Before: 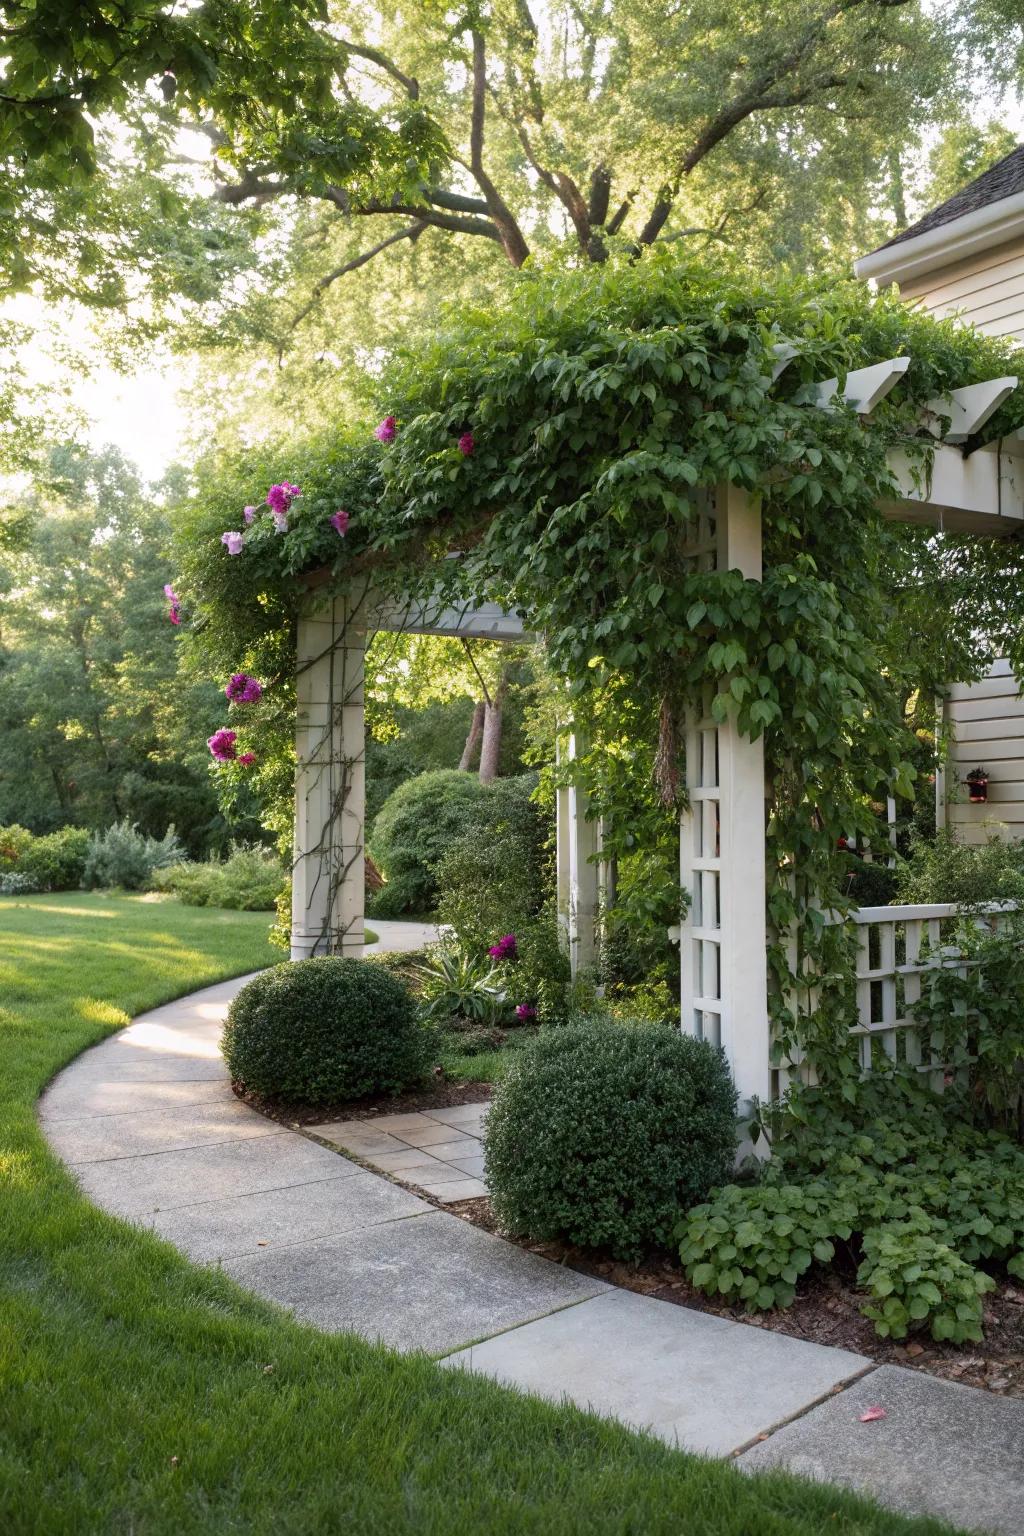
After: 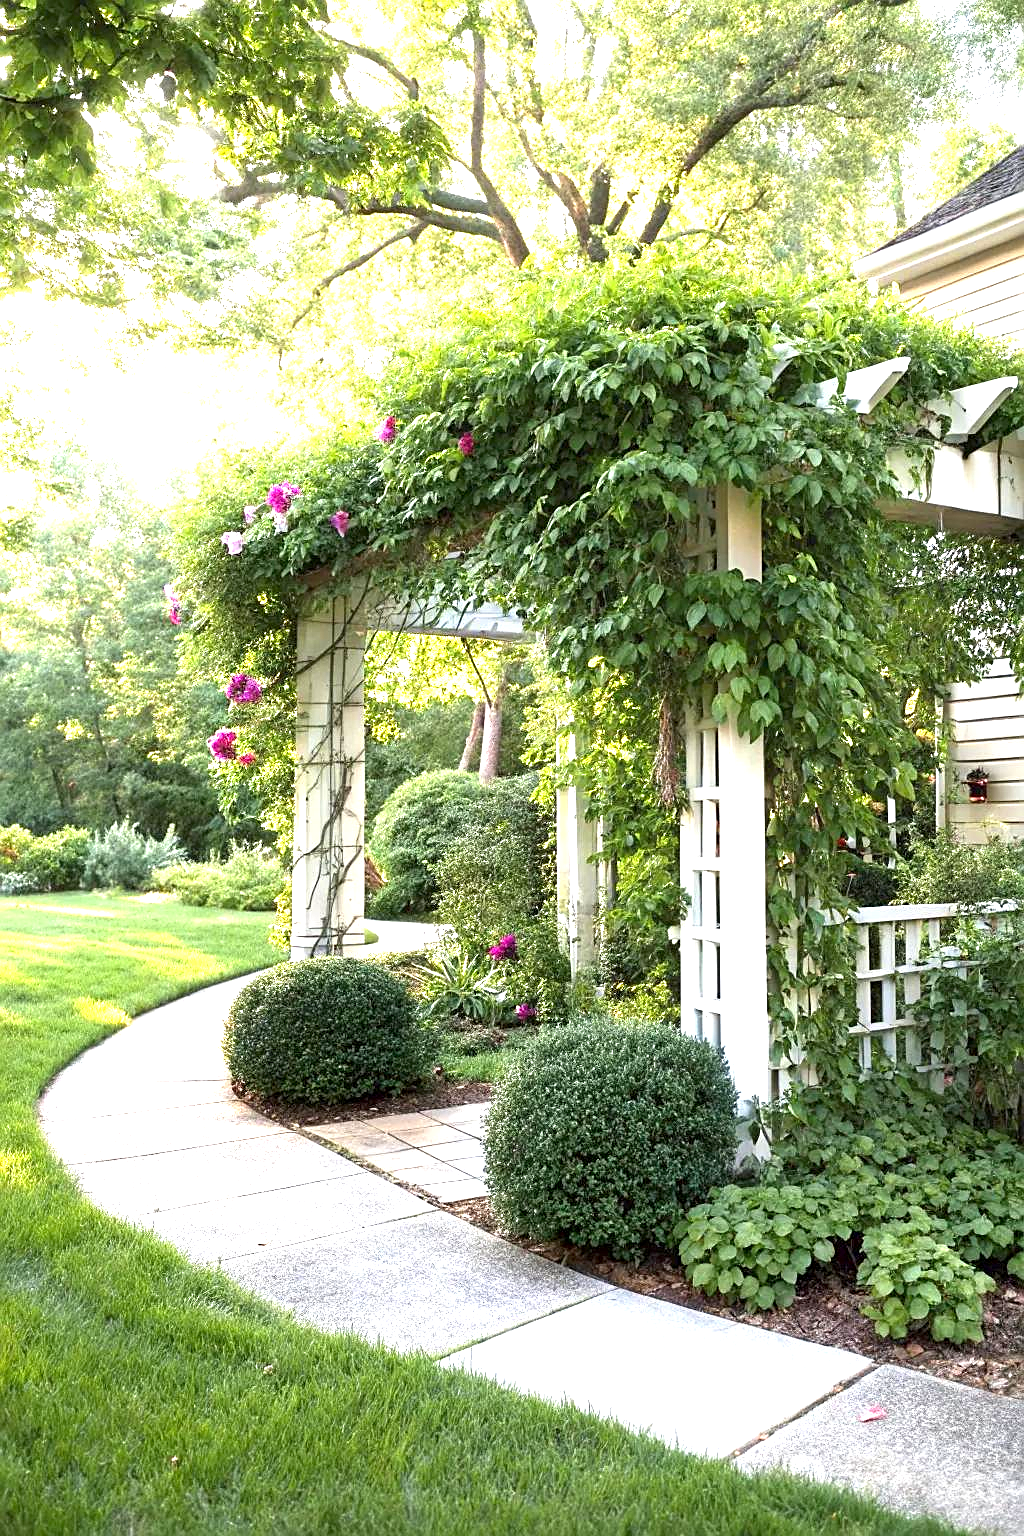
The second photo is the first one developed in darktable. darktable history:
exposure: black level correction 0.001, exposure 1.639 EV, compensate highlight preservation false
sharpen: on, module defaults
